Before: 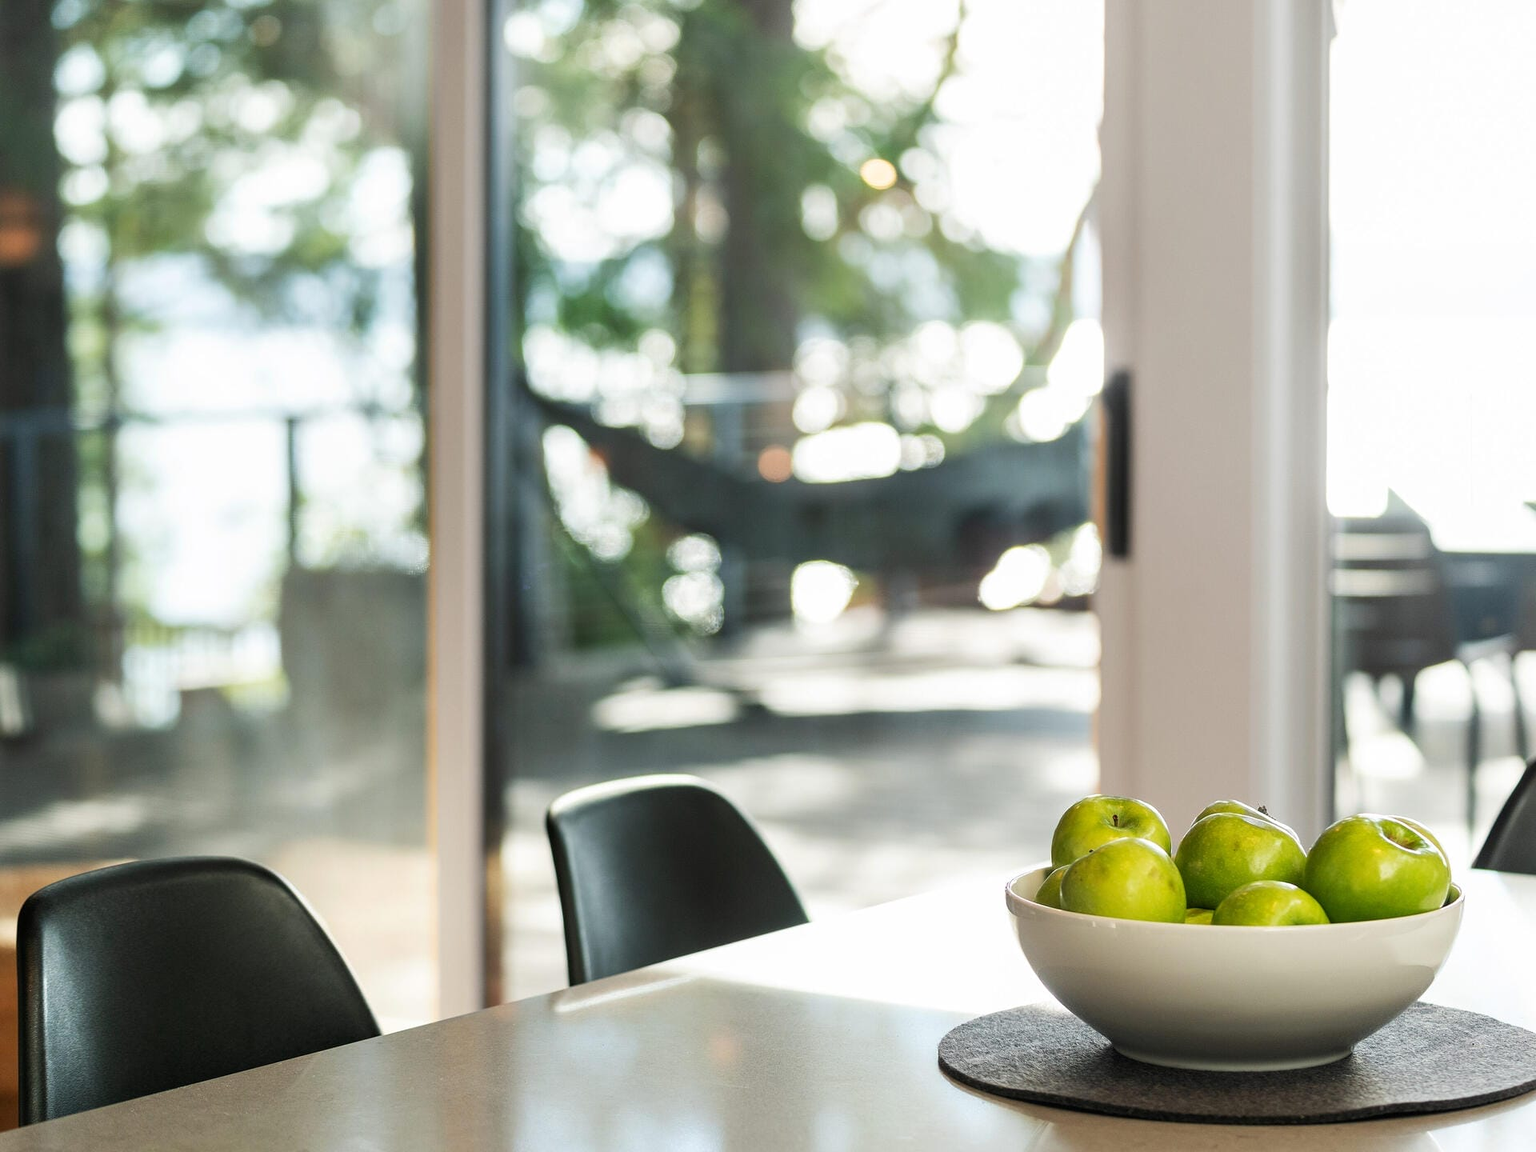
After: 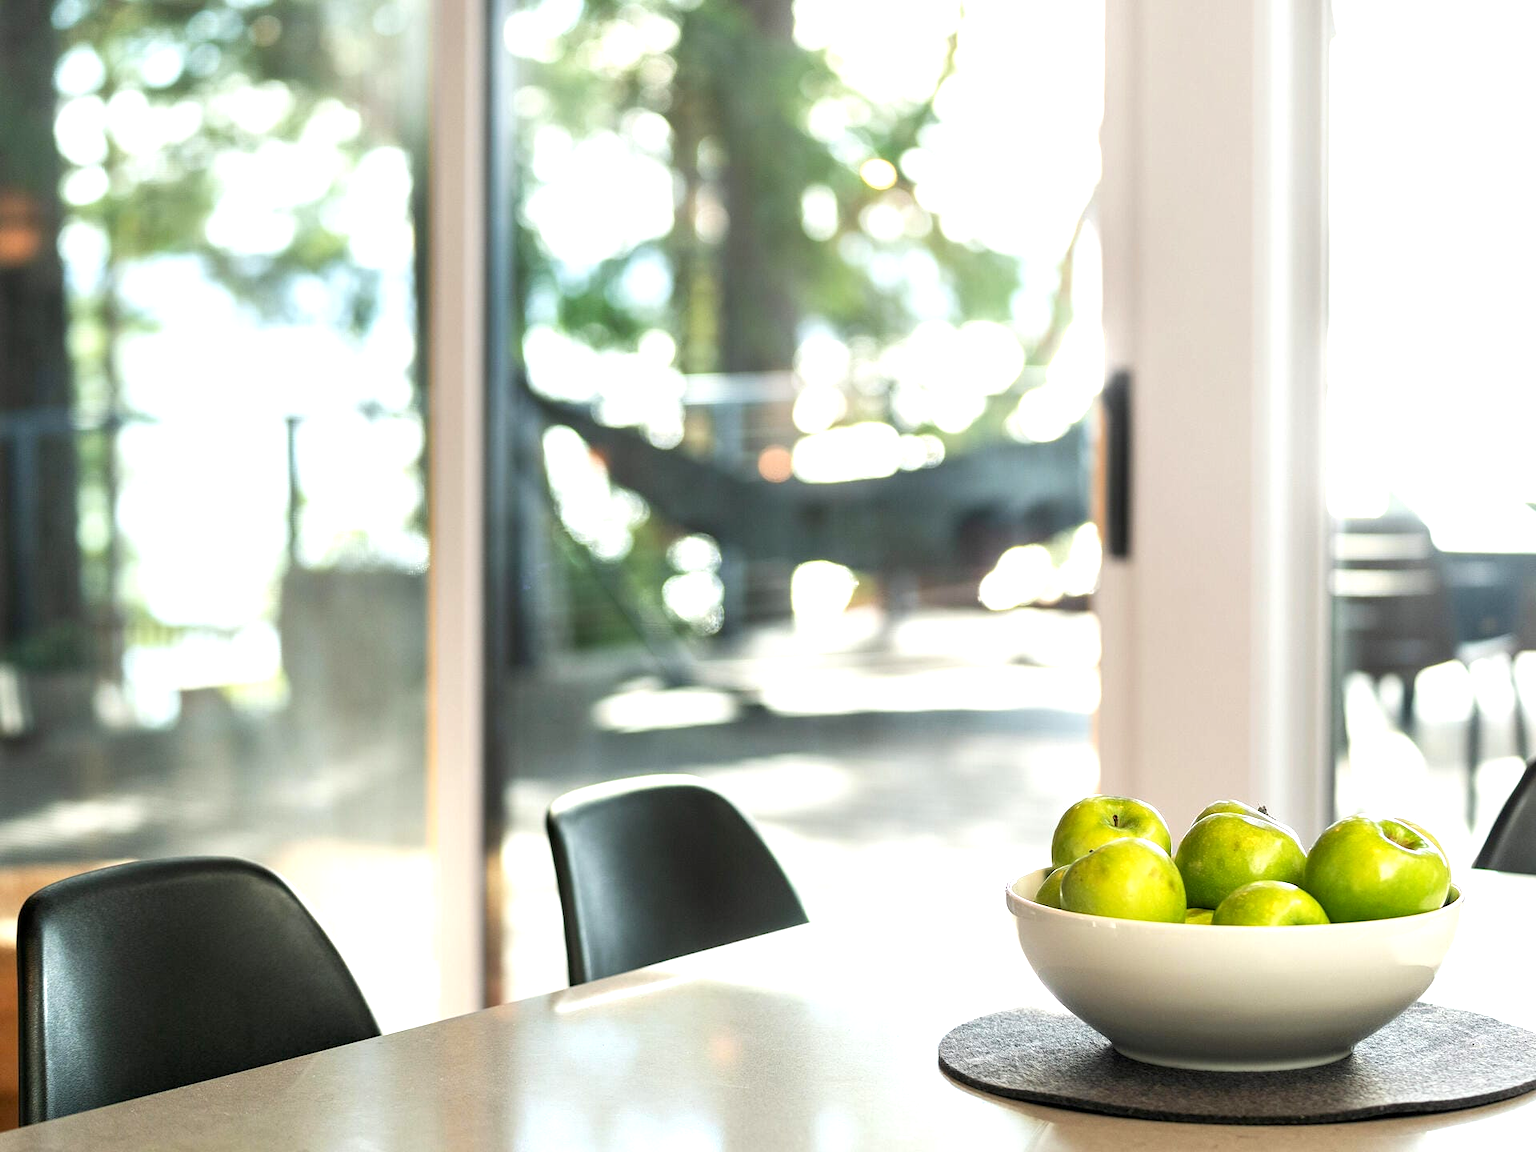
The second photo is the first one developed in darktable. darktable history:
exposure: black level correction 0.001, exposure 0.673 EV, compensate highlight preservation false
